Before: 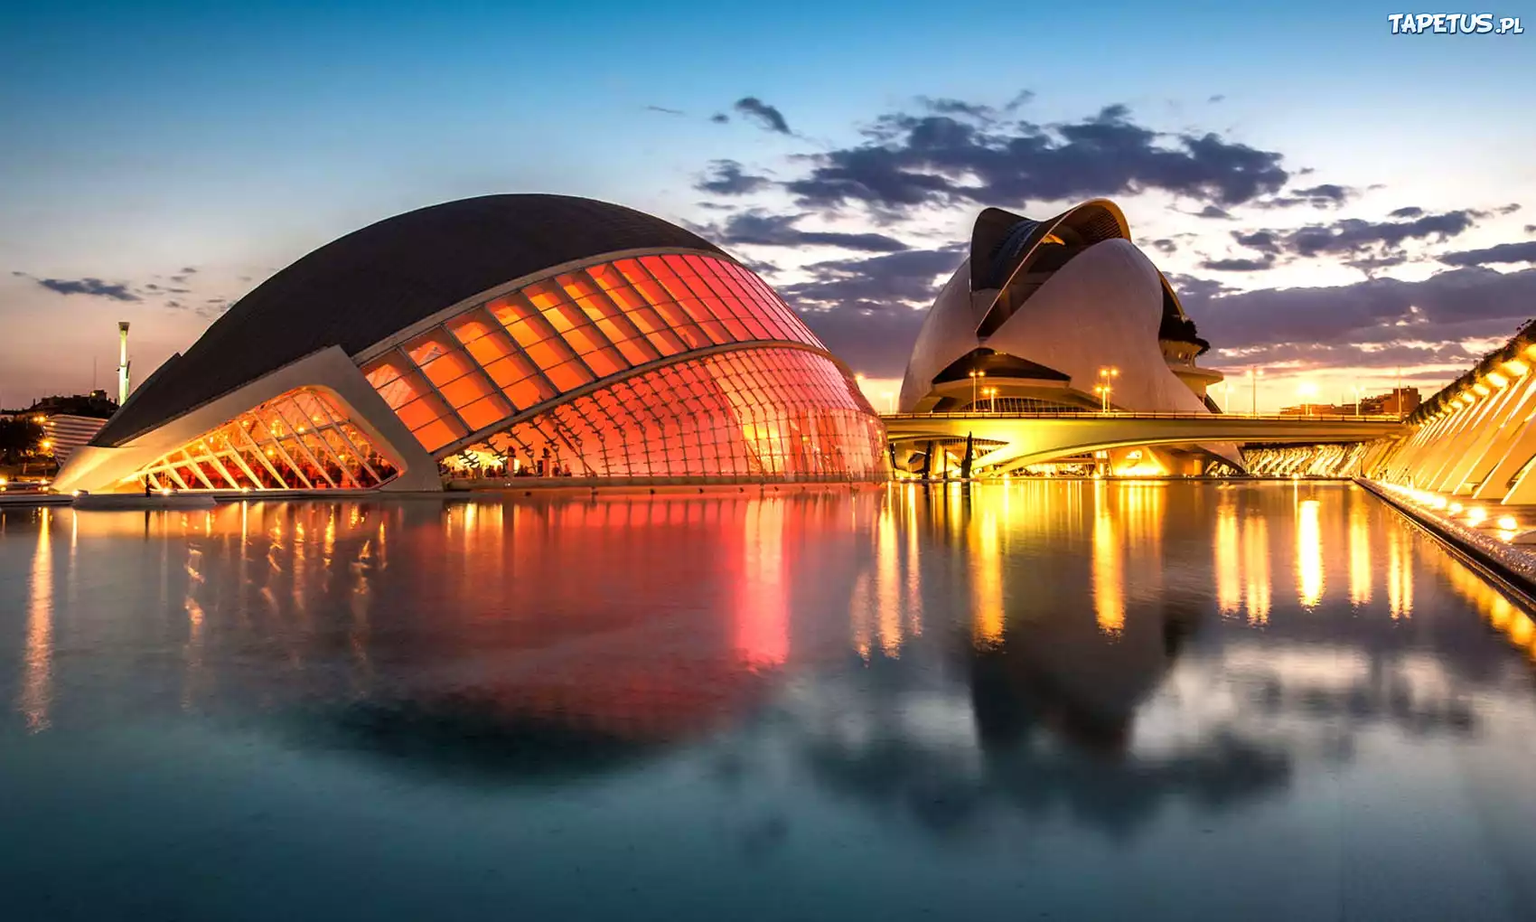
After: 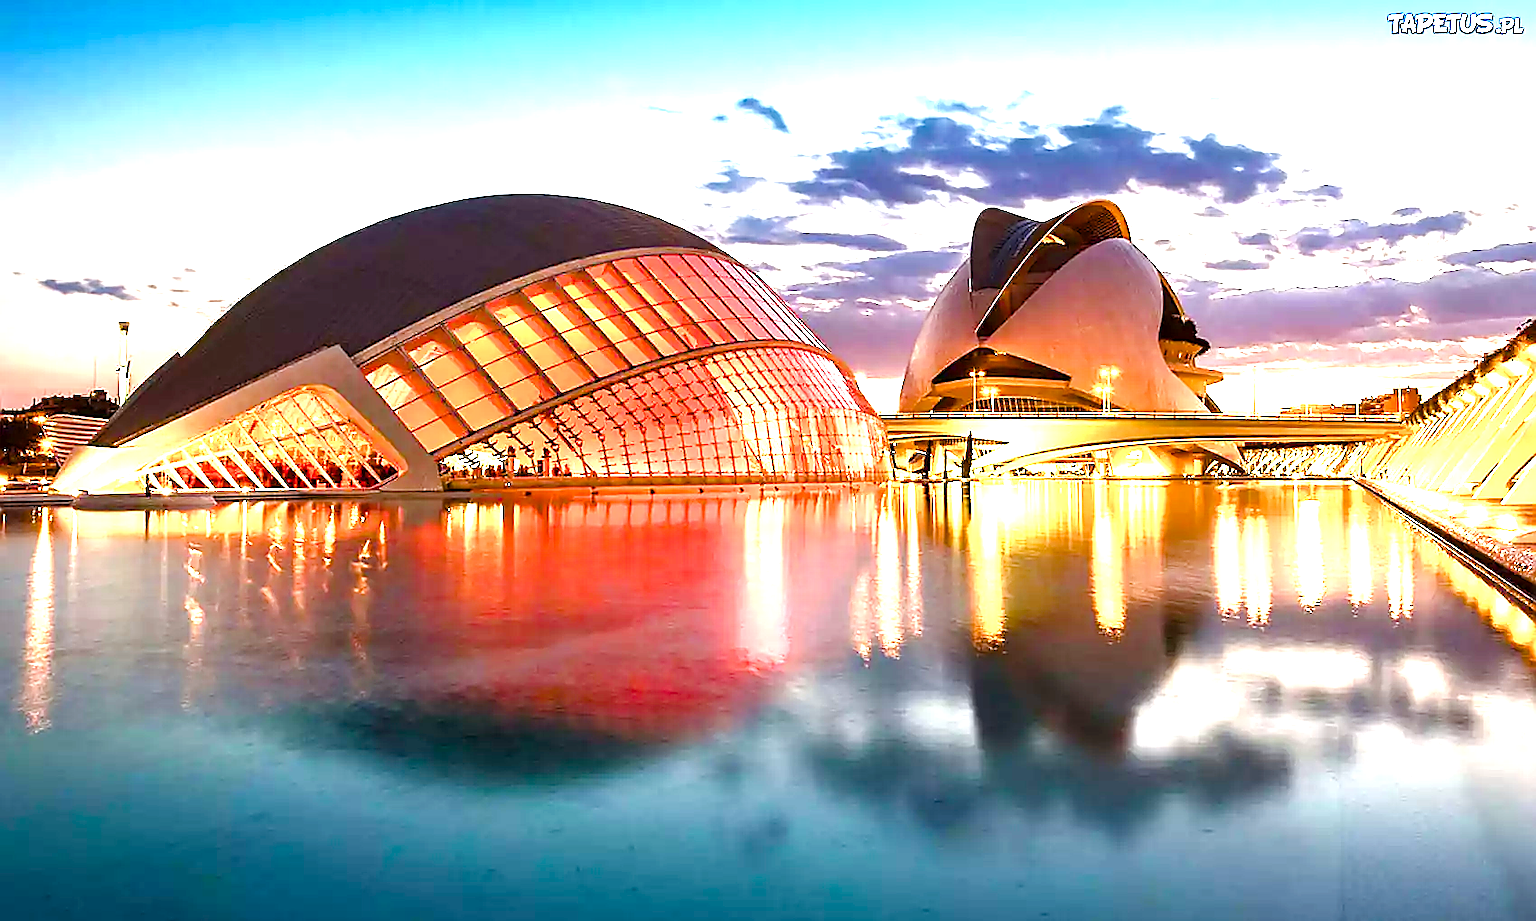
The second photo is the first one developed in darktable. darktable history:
sharpen: radius 1.383, amount 1.245, threshold 0.621
exposure: black level correction 0, exposure 1.1 EV, compensate highlight preservation false
color balance rgb: shadows lift › chroma 2.014%, shadows lift › hue 51.9°, perceptual saturation grading › global saturation 24.858%, perceptual saturation grading › highlights -51.187%, perceptual saturation grading › mid-tones 19.483%, perceptual saturation grading › shadows 62.049%, perceptual brilliance grading › global brilliance 19.456%
